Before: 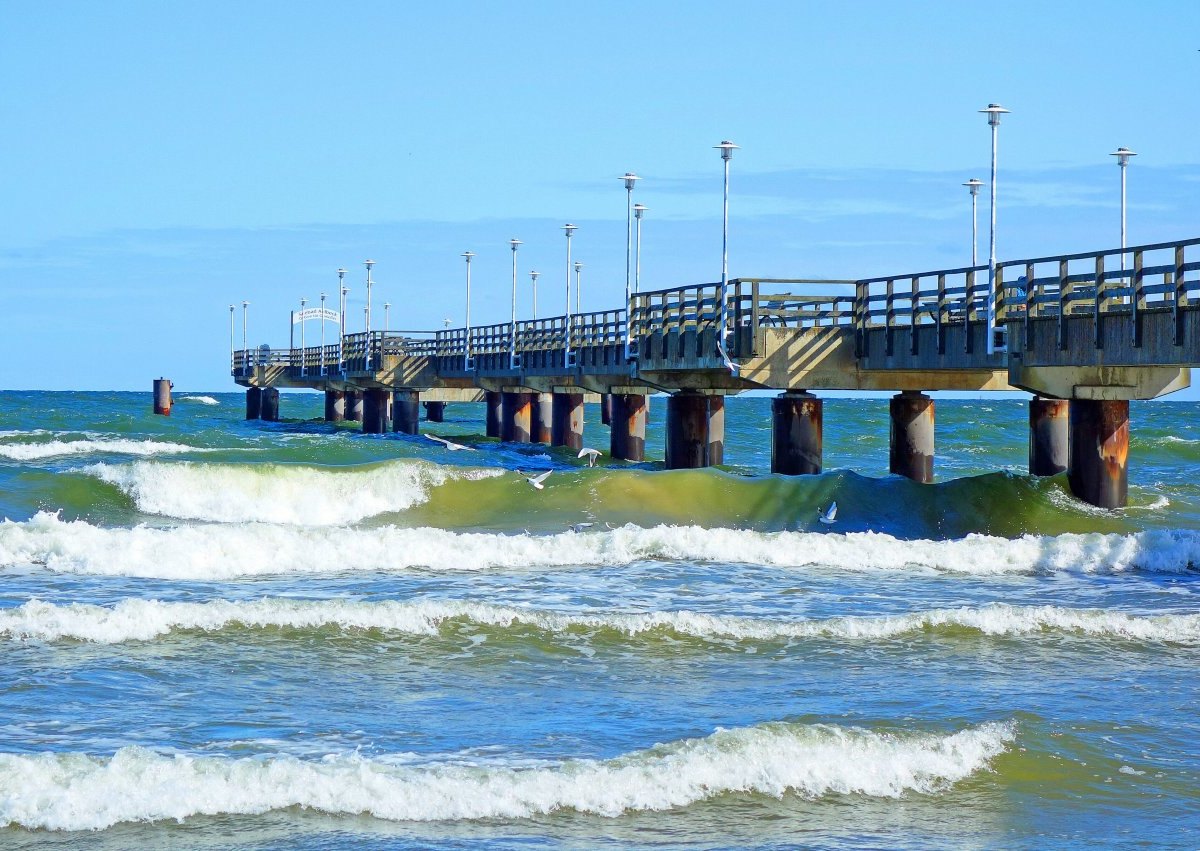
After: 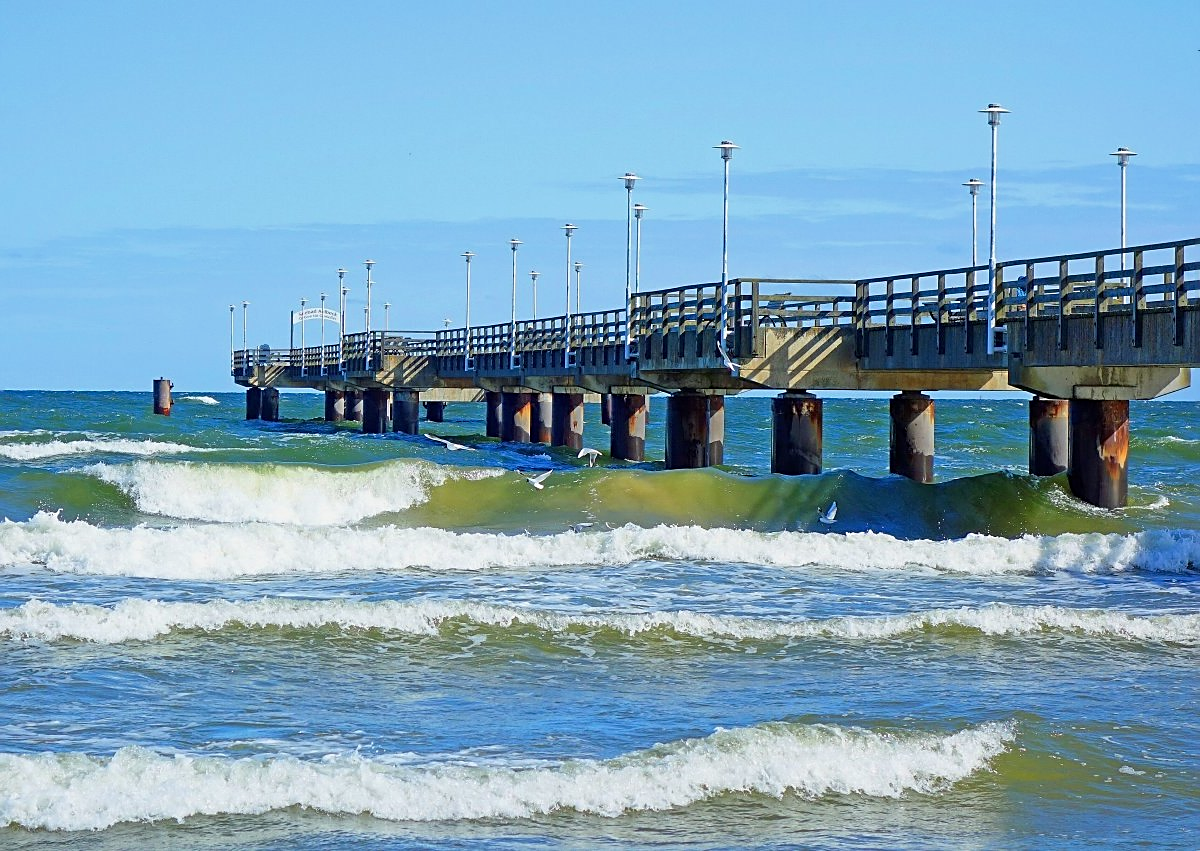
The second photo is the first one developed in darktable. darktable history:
exposure: exposure -0.158 EV, compensate highlight preservation false
sharpen: on, module defaults
color correction: highlights b* -0.046, saturation 0.988
